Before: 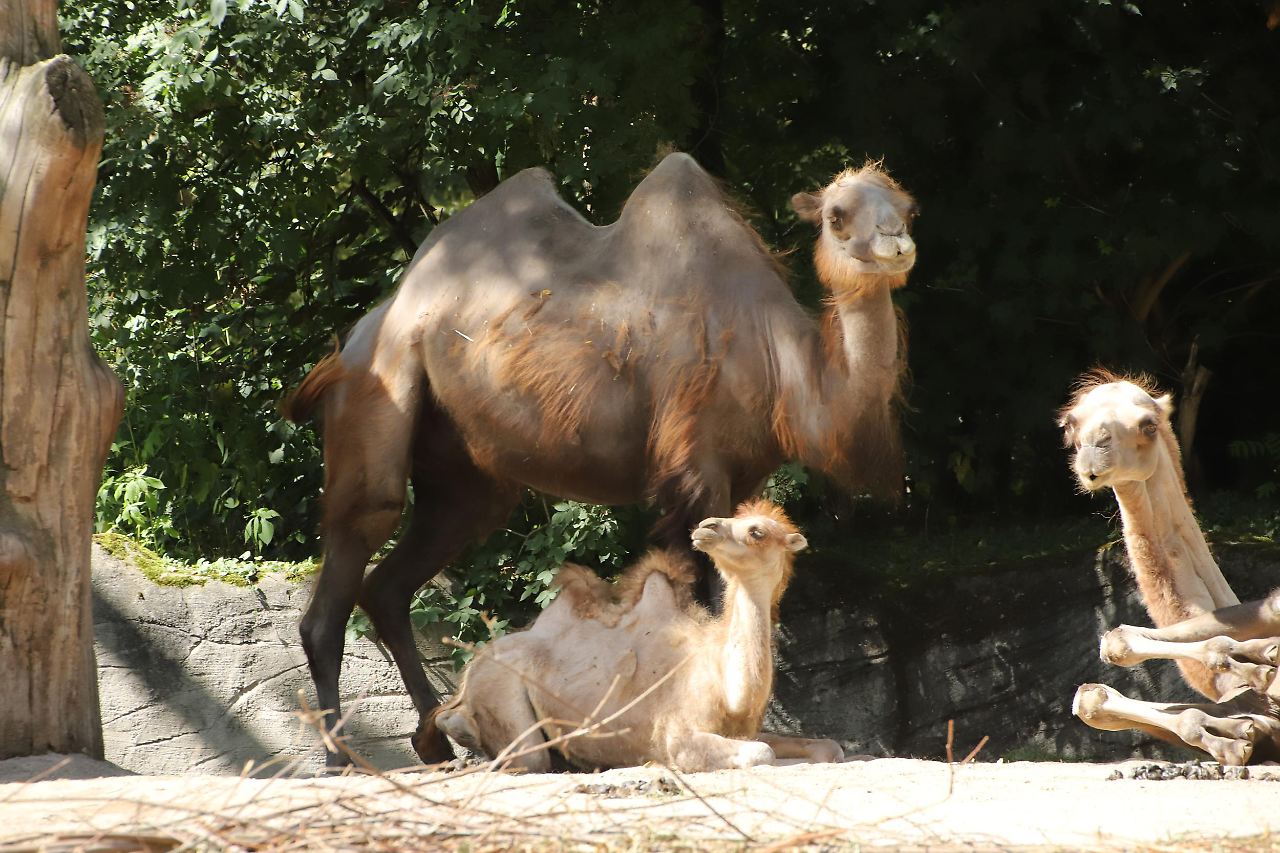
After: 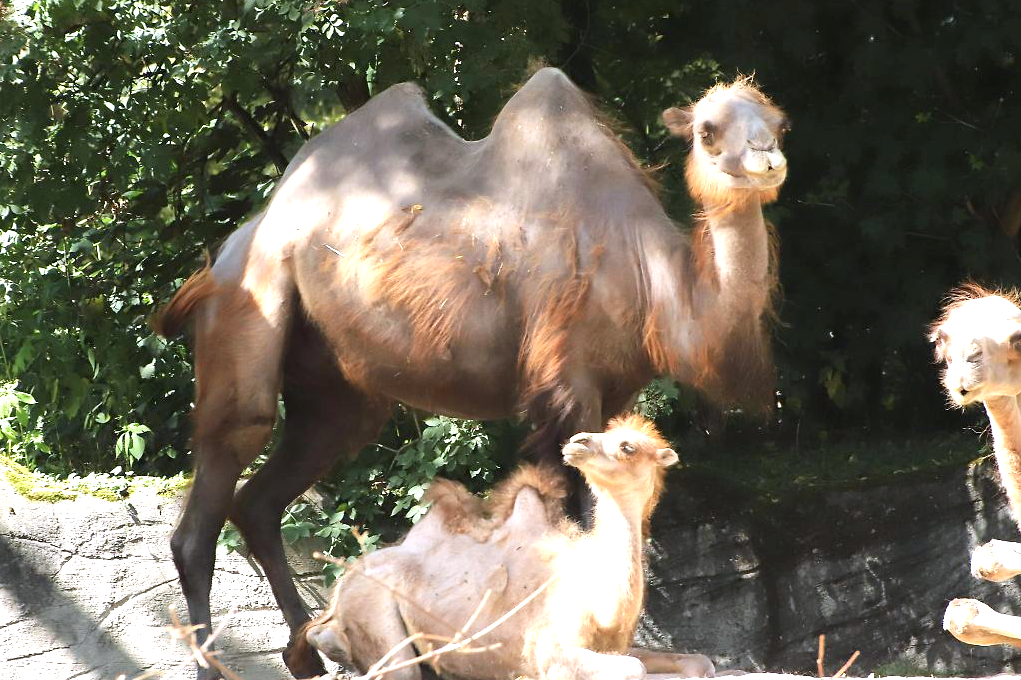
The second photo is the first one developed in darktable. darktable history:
color calibration: illuminant as shot in camera, x 0.358, y 0.373, temperature 4628.91 K
exposure: exposure 0.997 EV, compensate highlight preservation false
crop and rotate: left 10.132%, top 10.068%, right 10.06%, bottom 10.209%
